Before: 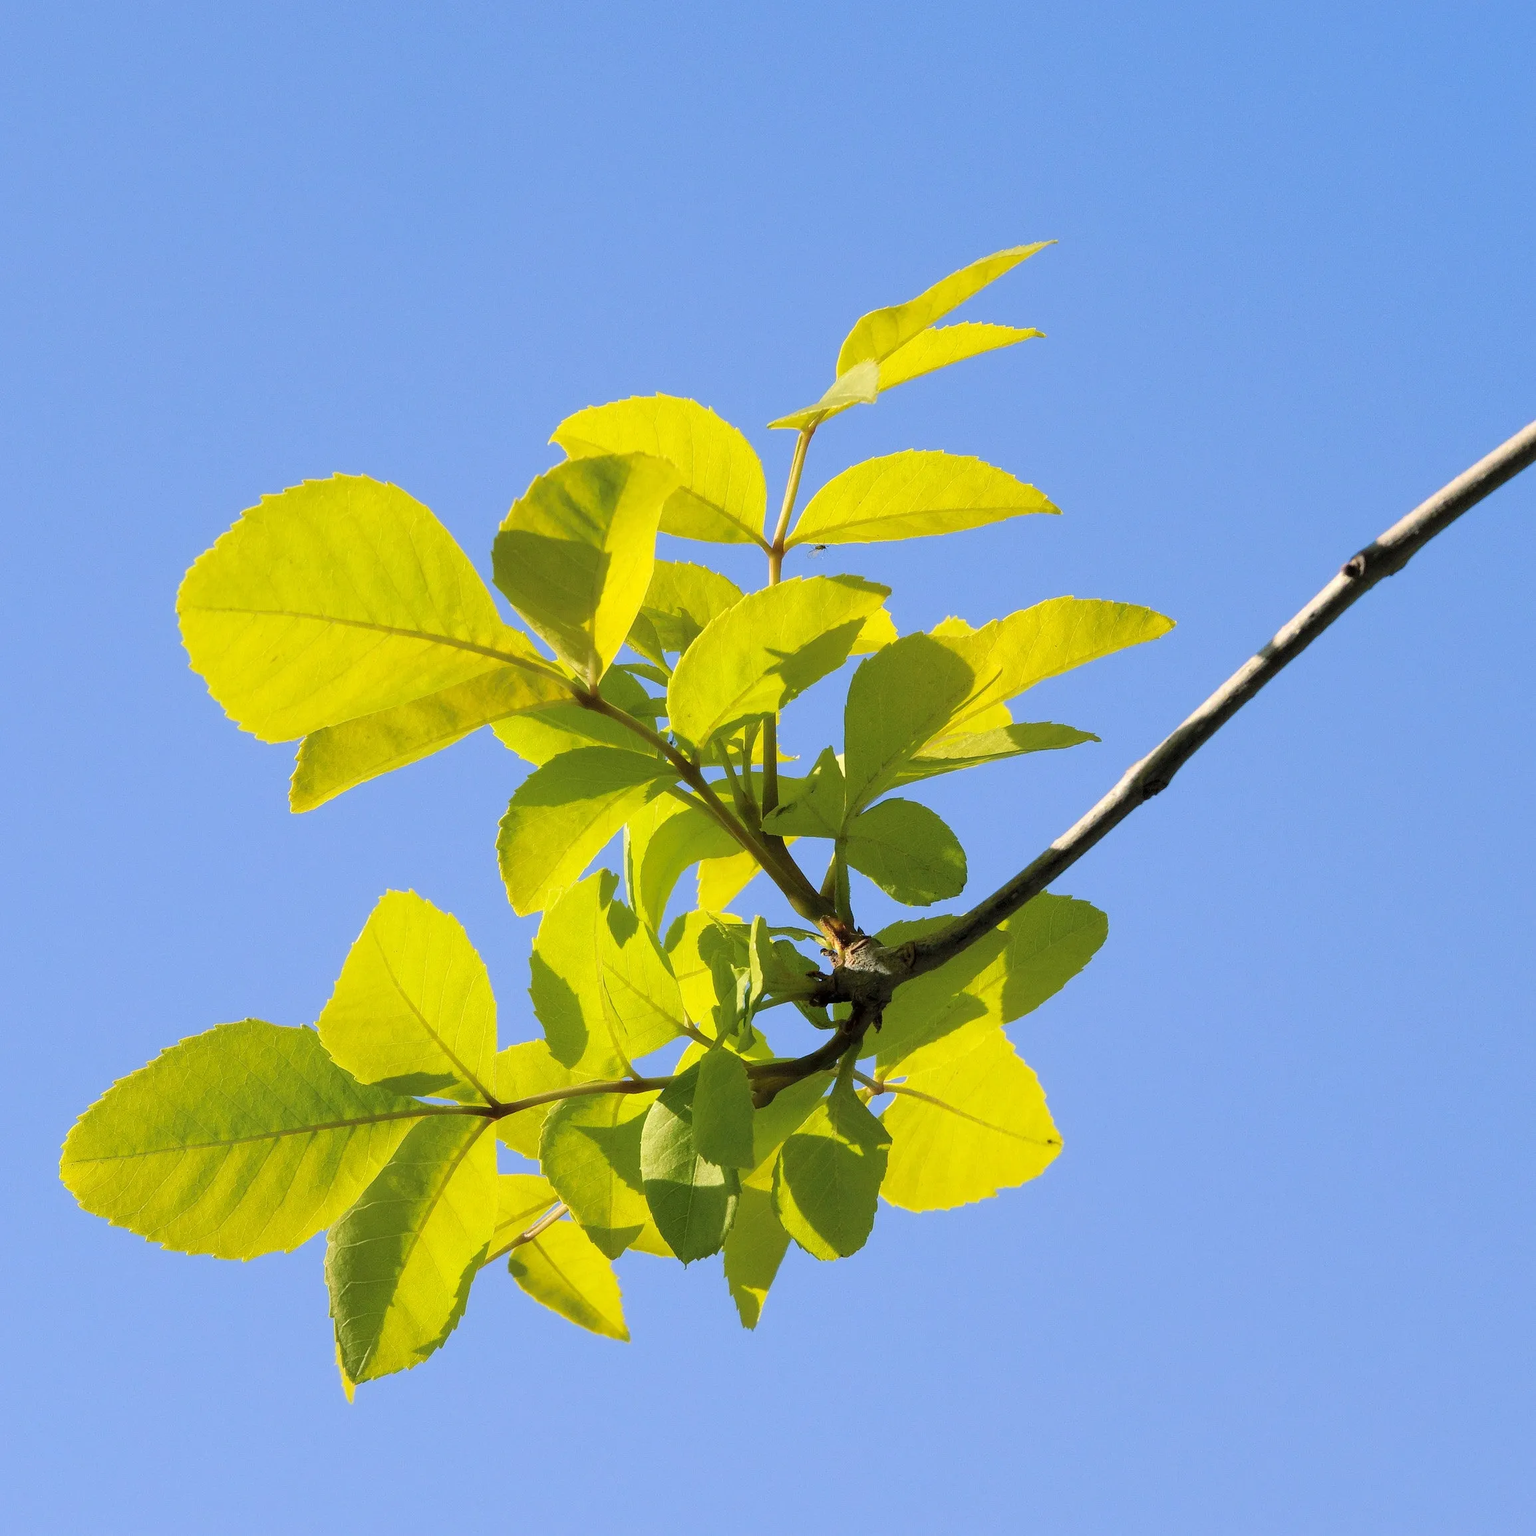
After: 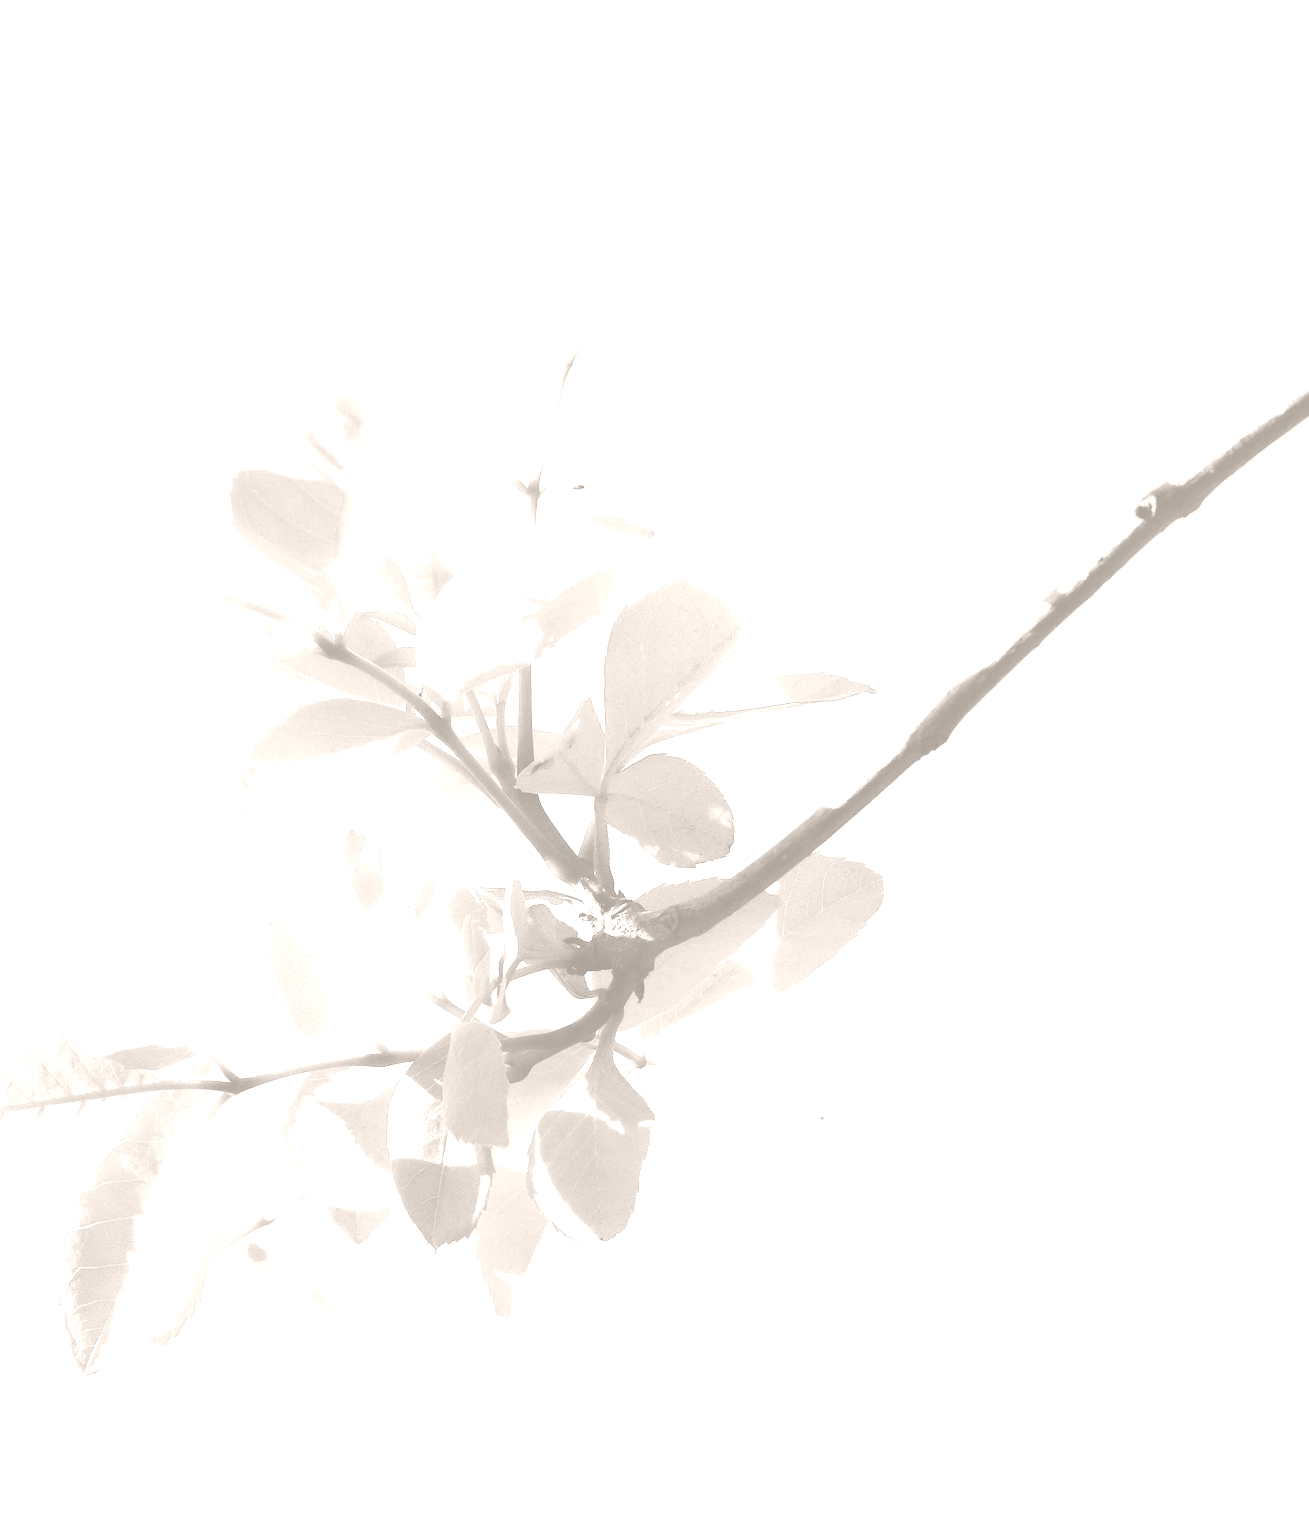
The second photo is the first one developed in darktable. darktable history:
colorize: hue 34.49°, saturation 35.33%, source mix 100%, lightness 55%, version 1
crop and rotate: left 17.959%, top 5.771%, right 1.742%
exposure: black level correction -0.071, exposure 0.5 EV, compensate highlight preservation false
color contrast: blue-yellow contrast 0.7
